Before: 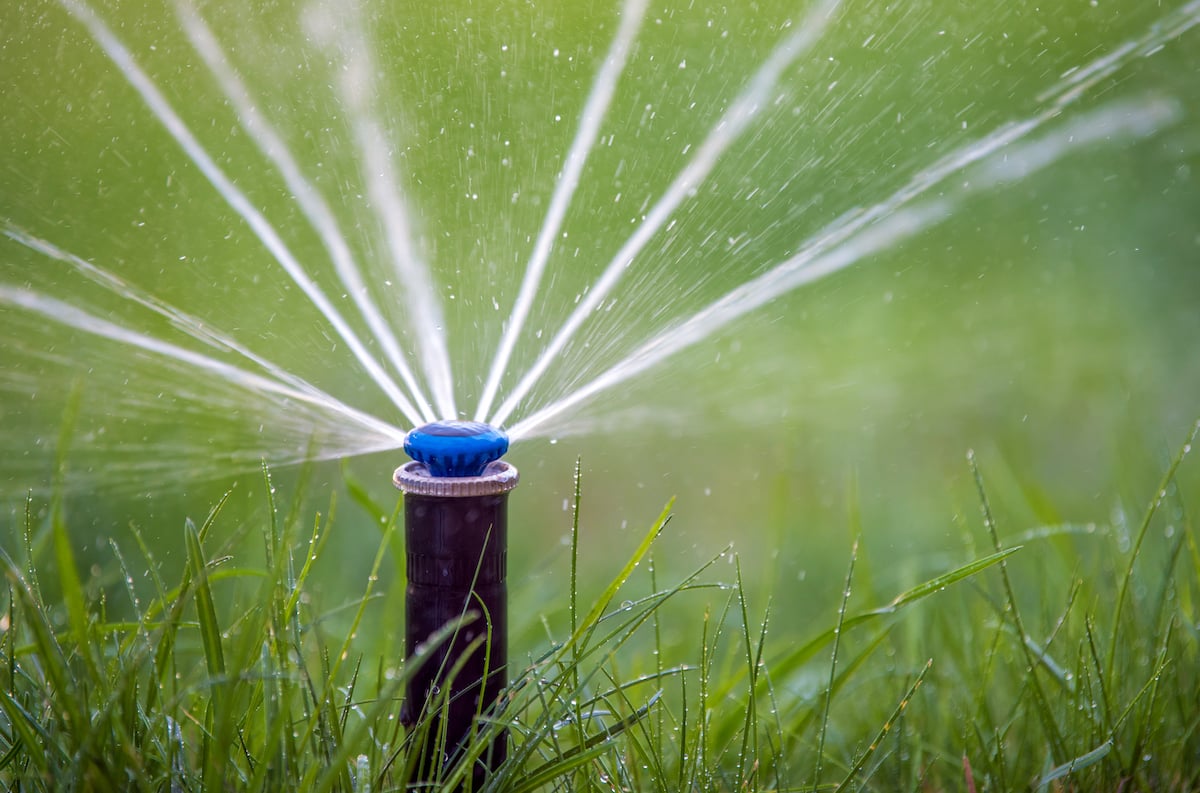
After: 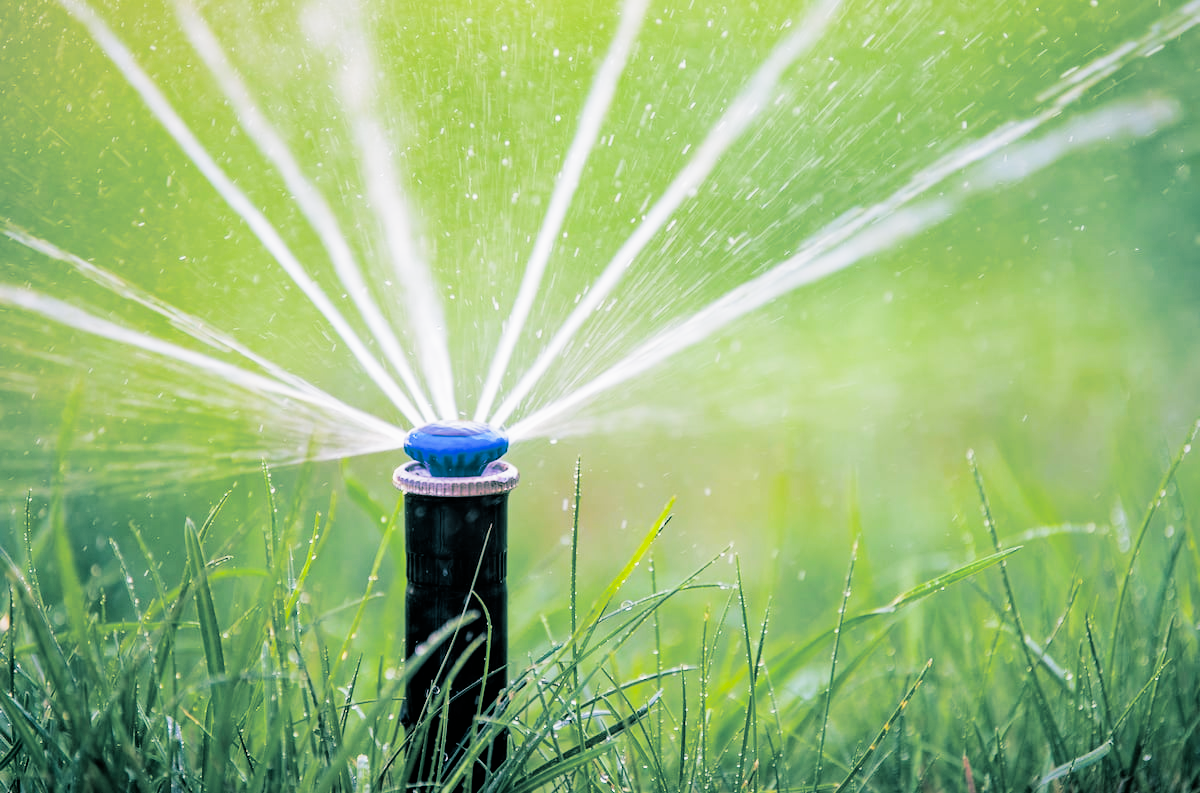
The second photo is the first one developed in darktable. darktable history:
split-toning: shadows › hue 183.6°, shadows › saturation 0.52, highlights › hue 0°, highlights › saturation 0
haze removal: compatibility mode true, adaptive false
filmic rgb: black relative exposure -5 EV, hardness 2.88, contrast 1.3, highlights saturation mix -30%
exposure: black level correction 0, exposure 1 EV, compensate highlight preservation false
